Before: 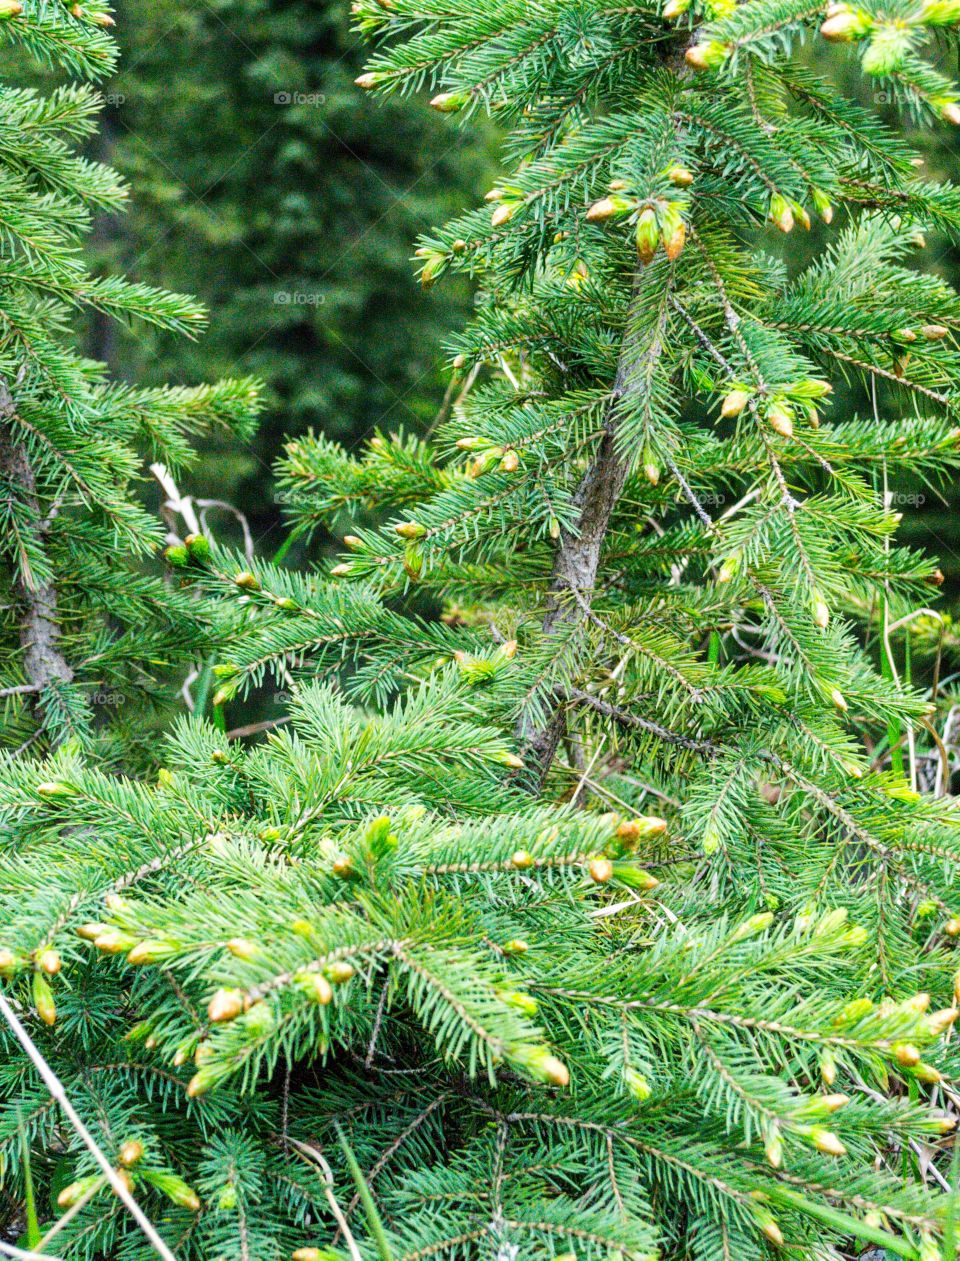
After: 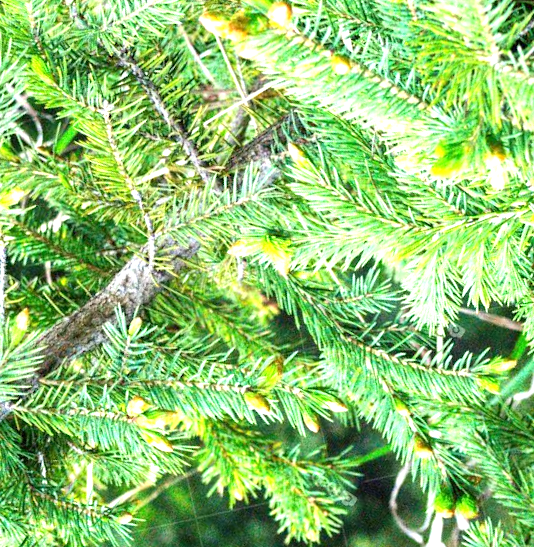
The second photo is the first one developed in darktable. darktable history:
crop and rotate: angle 147.34°, left 9.193%, top 15.624%, right 4.515%, bottom 17.095%
exposure: exposure 0.945 EV, compensate highlight preservation false
